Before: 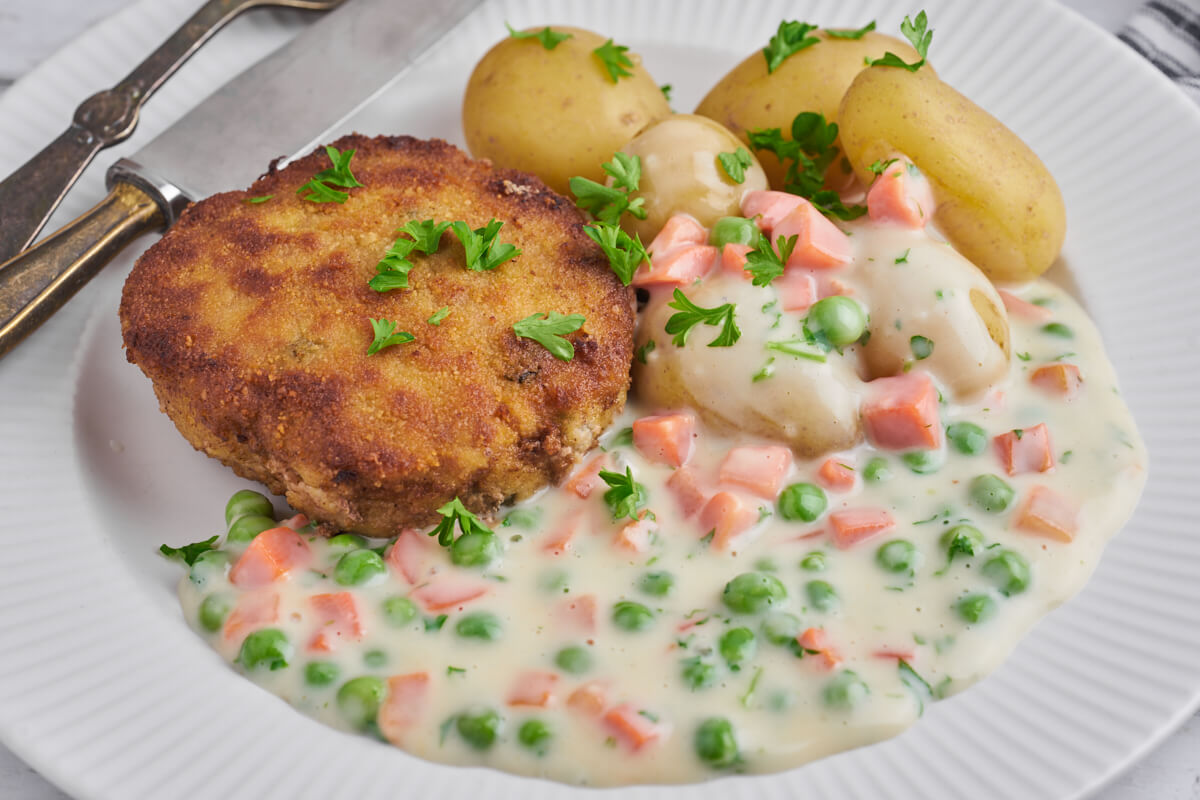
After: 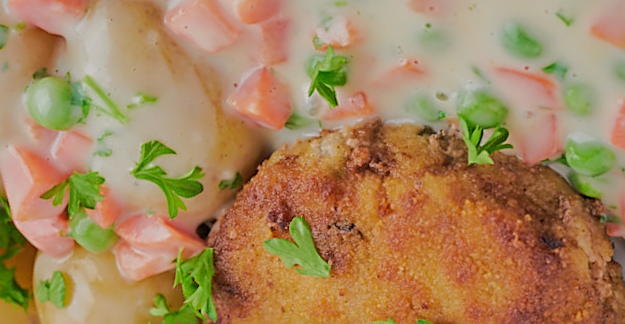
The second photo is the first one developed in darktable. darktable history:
tone equalizer: -8 EV -0.031 EV, -7 EV 0.02 EV, -6 EV -0.007 EV, -5 EV 0.009 EV, -4 EV -0.035 EV, -3 EV -0.235 EV, -2 EV -0.664 EV, -1 EV -0.995 EV, +0 EV -0.956 EV, edges refinement/feathering 500, mask exposure compensation -1.57 EV, preserve details no
crop and rotate: angle 146.9°, left 9.2%, top 15.613%, right 4.47%, bottom 17.094%
sharpen: radius 2.741
exposure: black level correction 0, exposure 0.499 EV, compensate highlight preservation false
